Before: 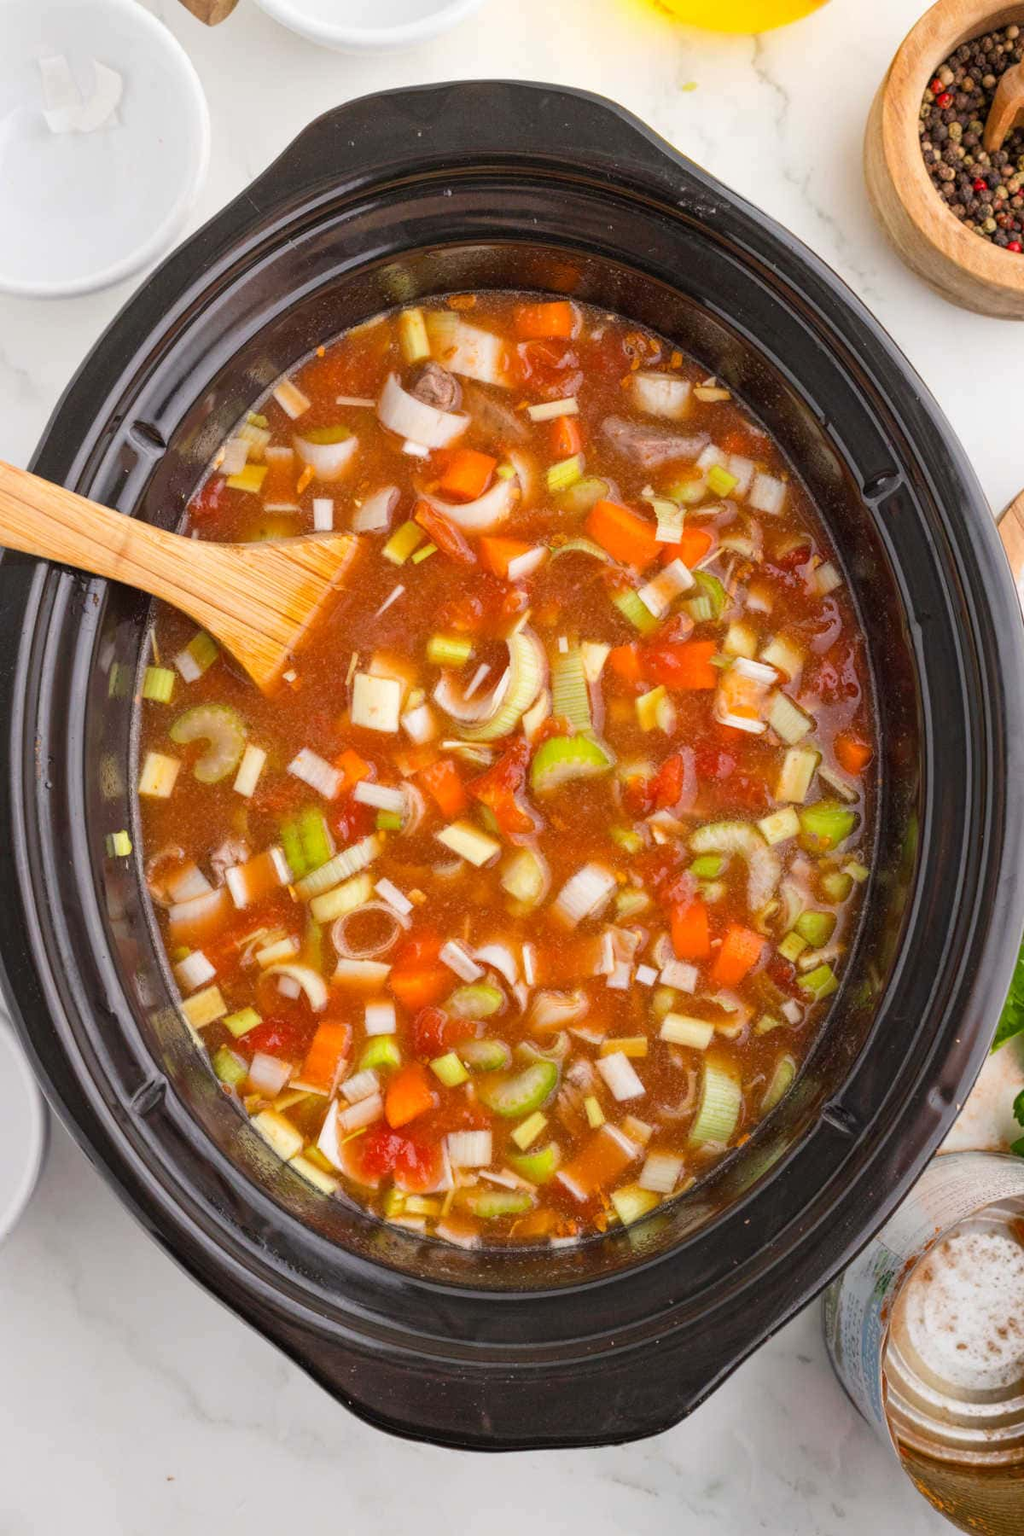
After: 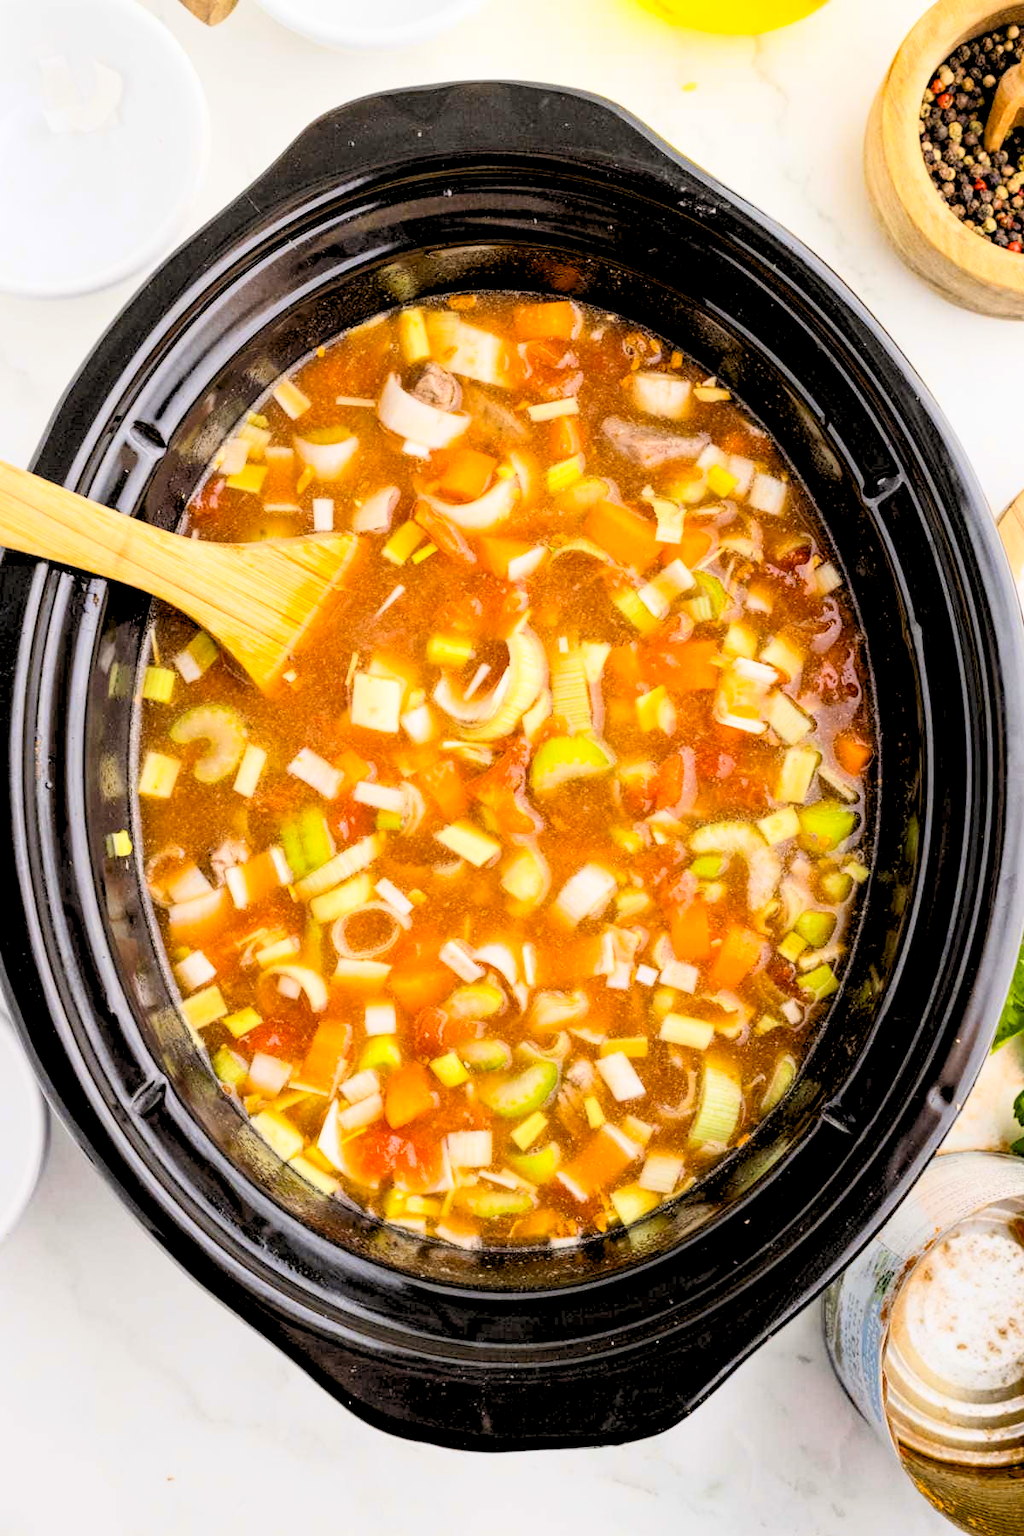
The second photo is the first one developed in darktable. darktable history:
contrast brightness saturation: contrast 0.28
white balance: emerald 1
rgb levels: levels [[0.027, 0.429, 0.996], [0, 0.5, 1], [0, 0.5, 1]]
color contrast: green-magenta contrast 0.85, blue-yellow contrast 1.25, unbound 0
